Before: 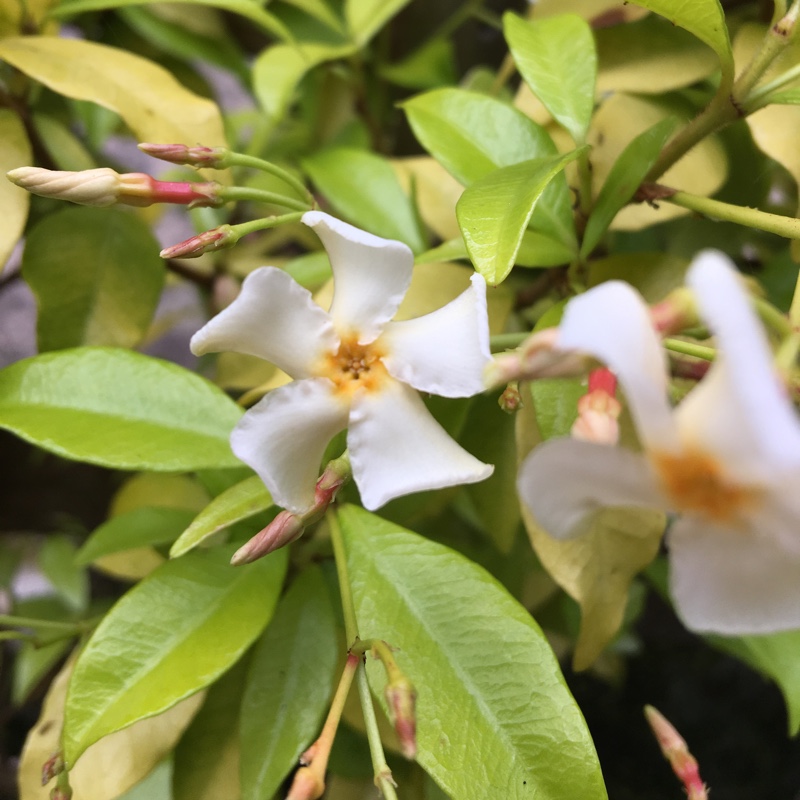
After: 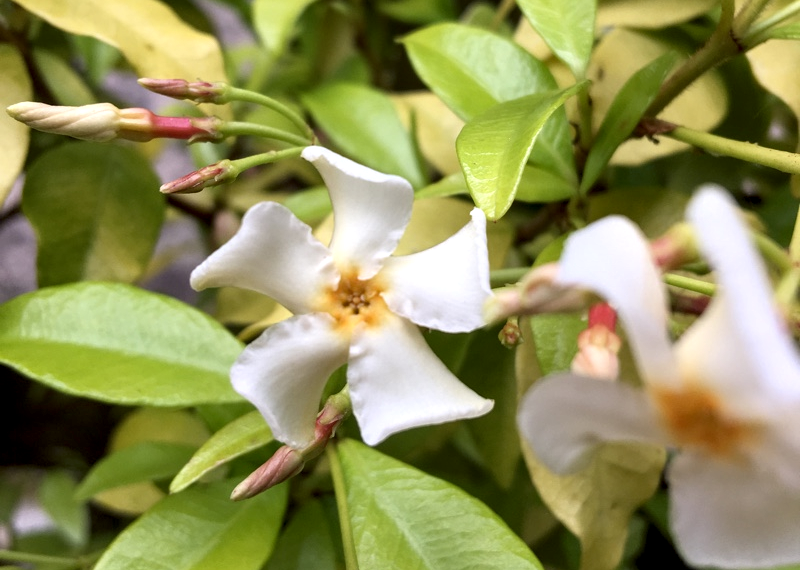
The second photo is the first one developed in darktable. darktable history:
local contrast: detail 135%, midtone range 0.746
crop and rotate: top 8.133%, bottom 20.567%
